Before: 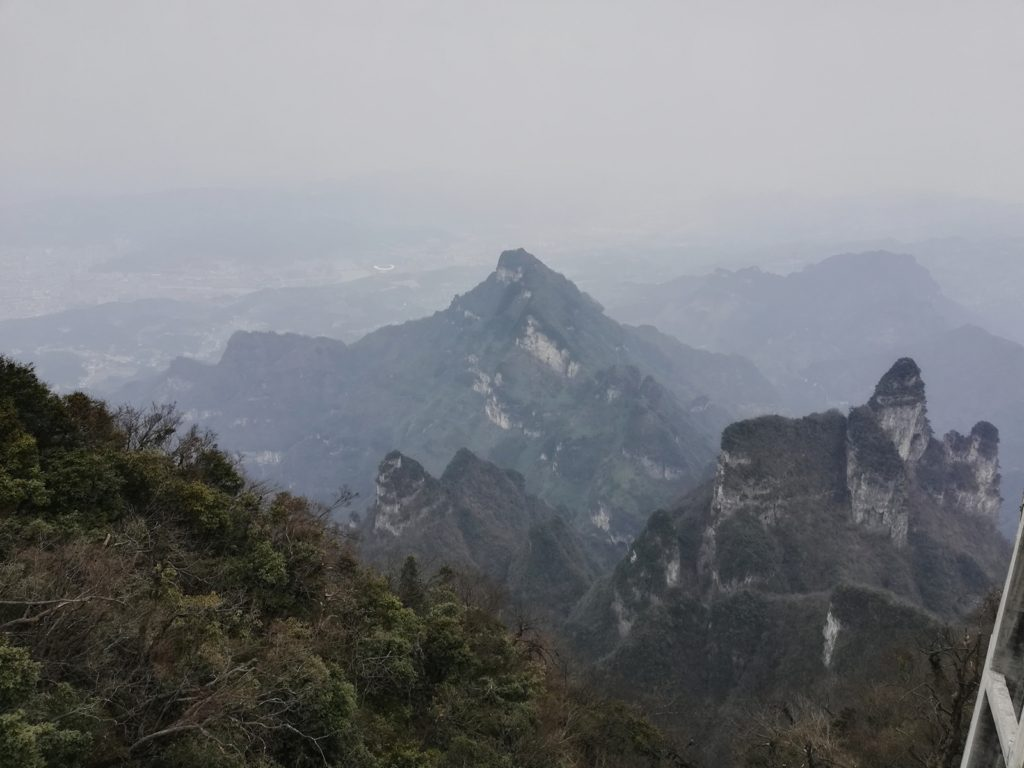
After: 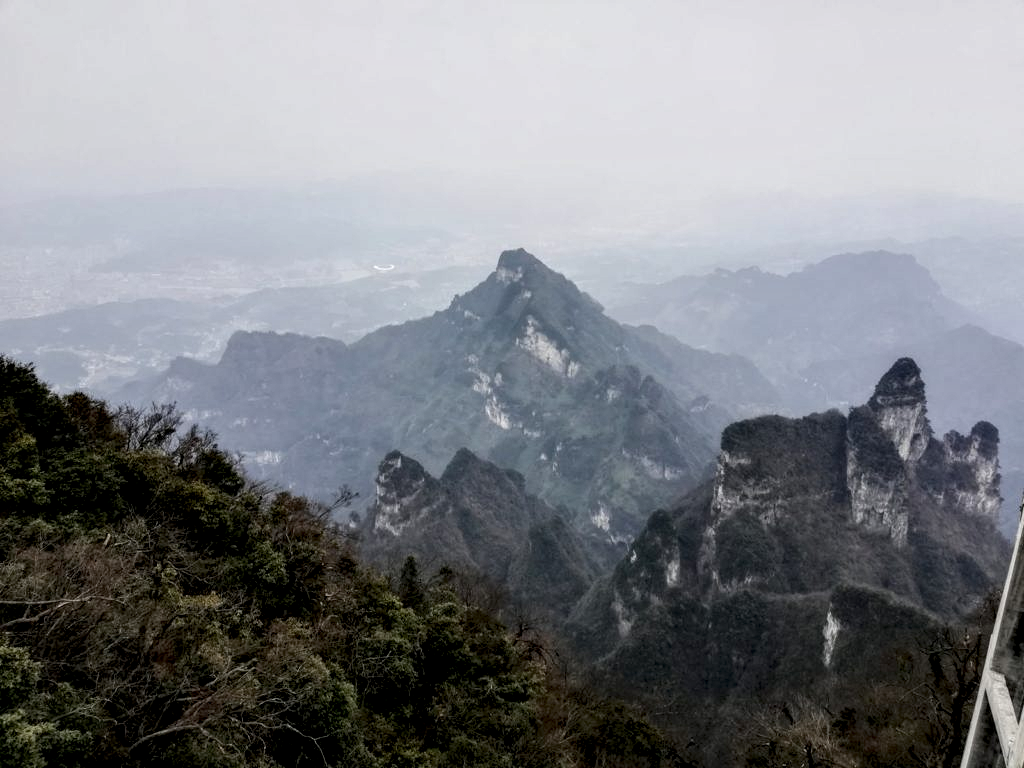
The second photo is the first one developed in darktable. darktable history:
exposure: black level correction 0.011, compensate highlight preservation false
tone equalizer: -8 EV -0.446 EV, -7 EV -0.364 EV, -6 EV -0.343 EV, -5 EV -0.224 EV, -3 EV 0.235 EV, -2 EV 0.353 EV, -1 EV 0.385 EV, +0 EV 0.411 EV, edges refinement/feathering 500, mask exposure compensation -1.57 EV, preserve details no
local contrast: detail 150%
